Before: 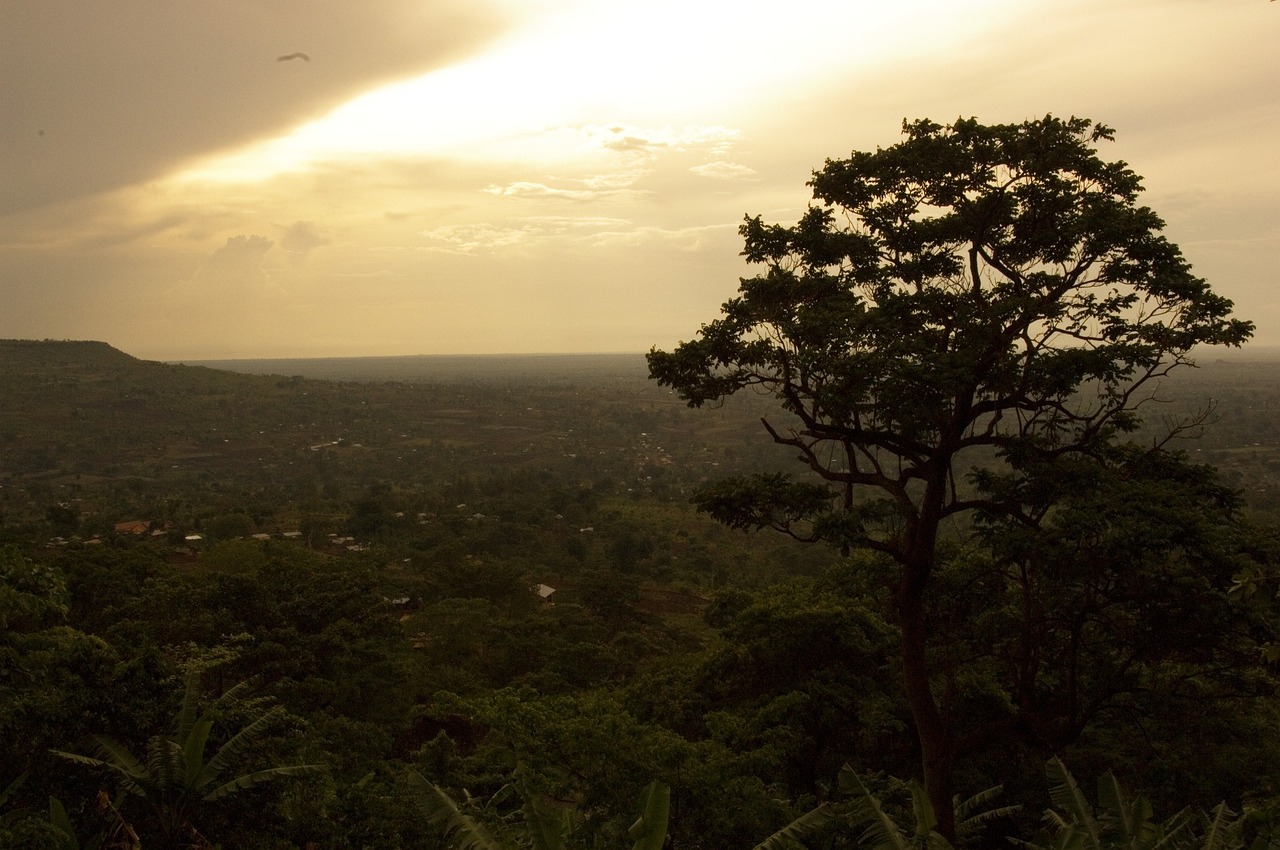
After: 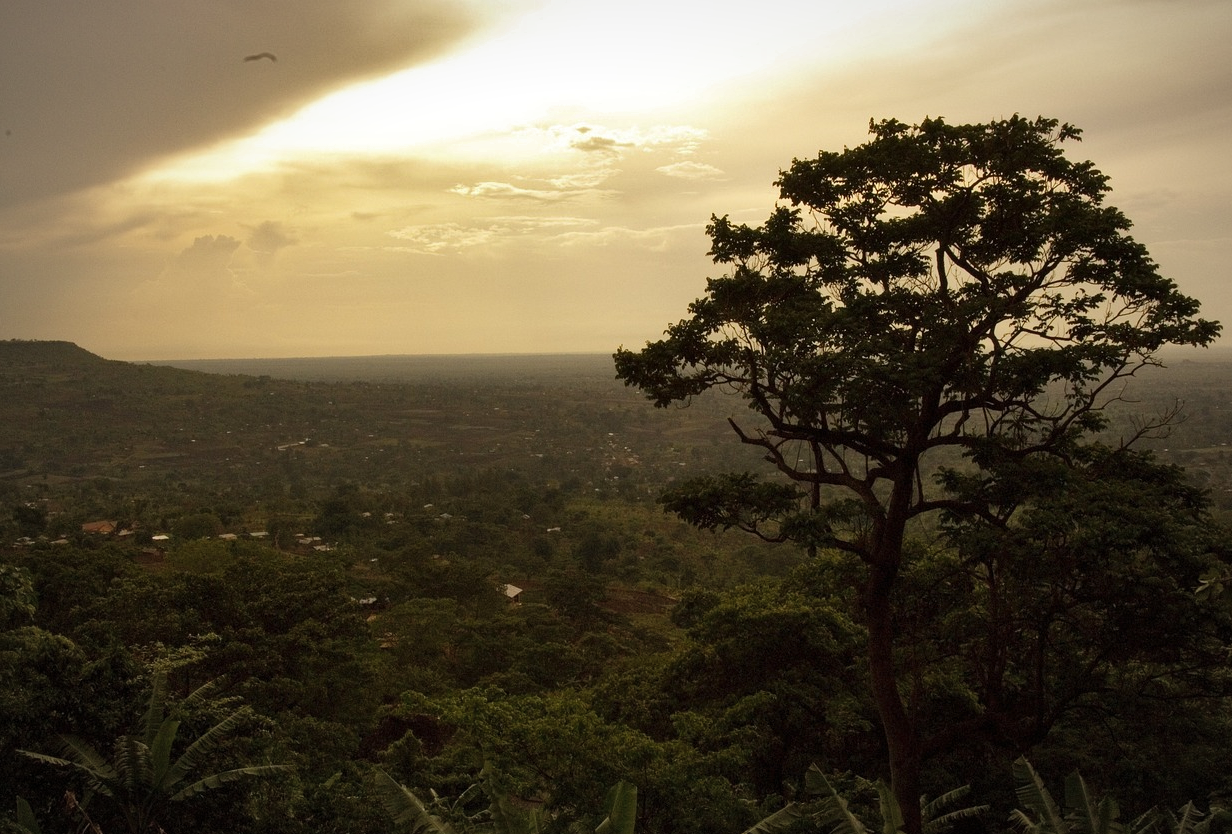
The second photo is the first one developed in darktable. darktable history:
crop and rotate: left 2.622%, right 1.104%, bottom 1.848%
shadows and highlights: shadows 40.02, highlights -55.68, low approximation 0.01, soften with gaussian
vignetting: fall-off radius 99.82%, width/height ratio 1.339
